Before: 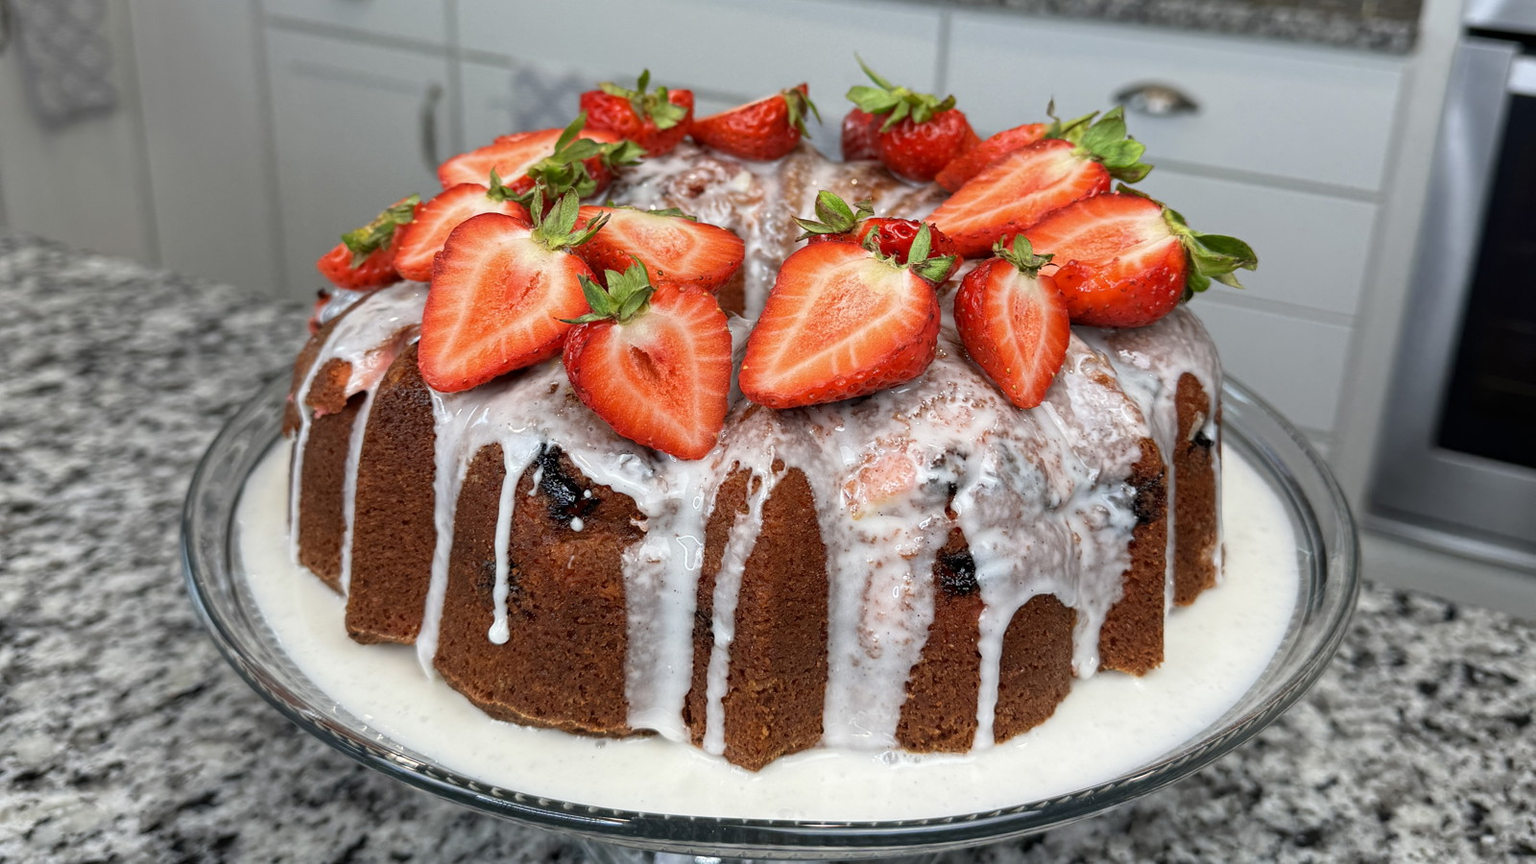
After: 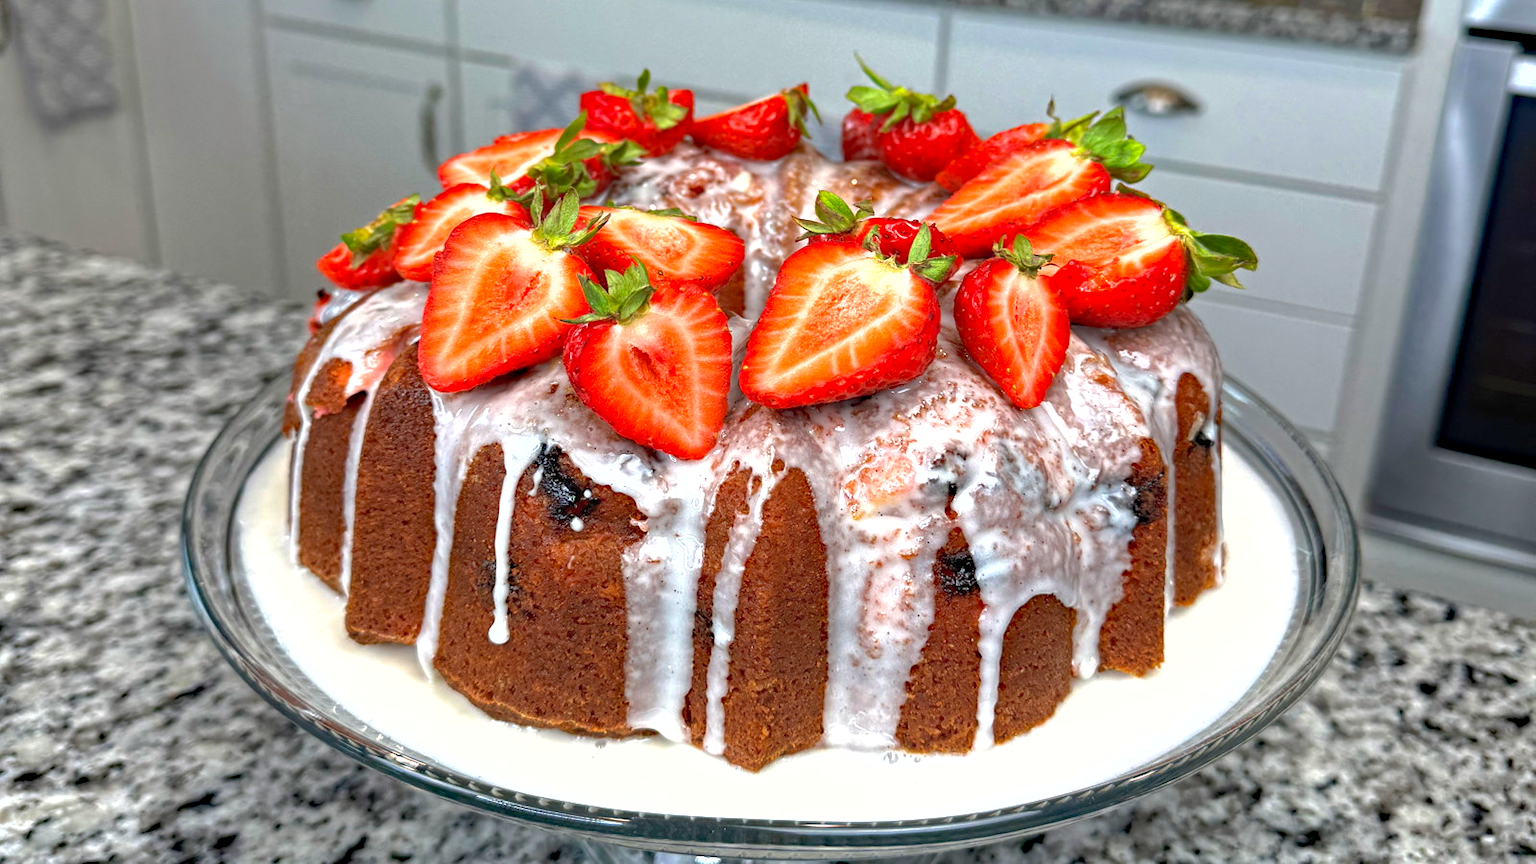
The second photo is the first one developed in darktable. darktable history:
exposure: black level correction 0, exposure 0.7 EV, compensate exposure bias true, compensate highlight preservation false
shadows and highlights: on, module defaults
haze removal: strength 0.29, distance 0.25, compatibility mode true, adaptive false
